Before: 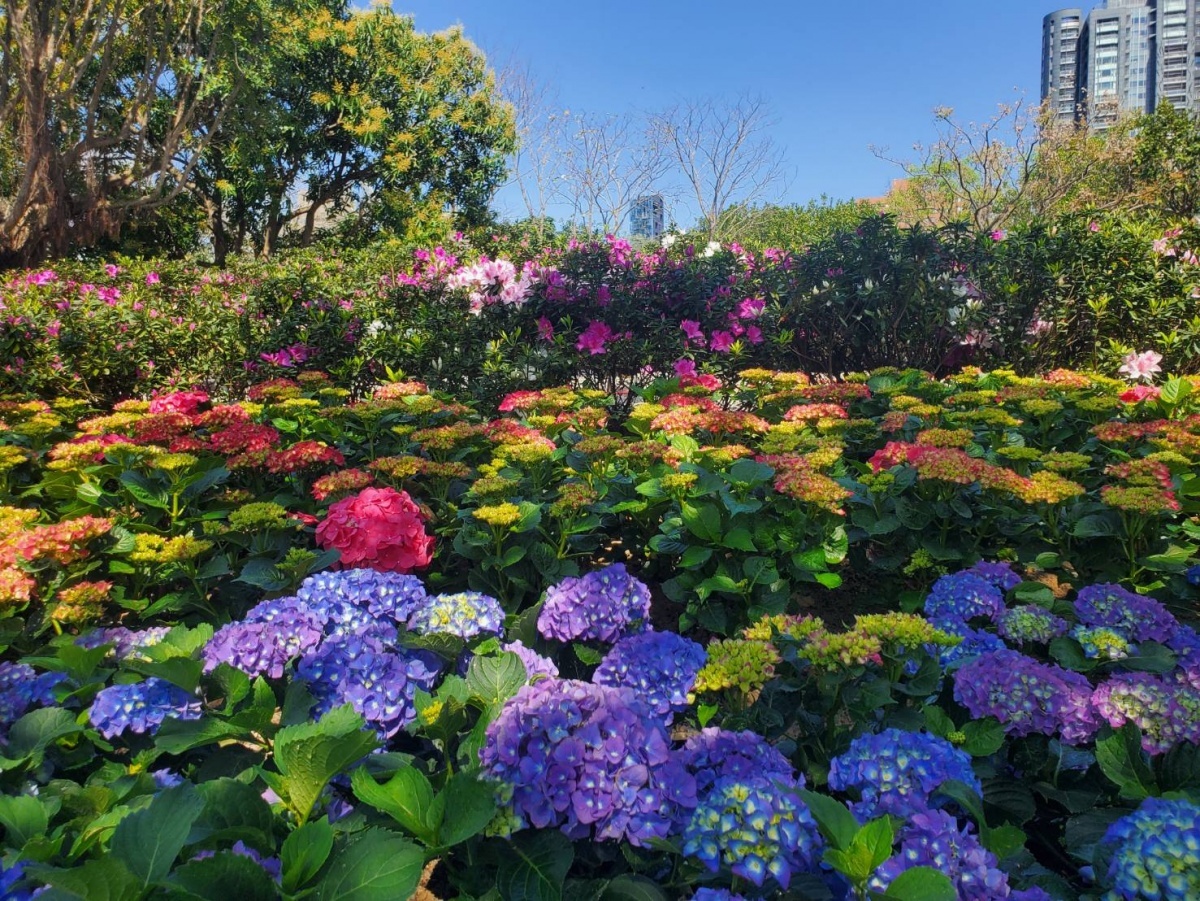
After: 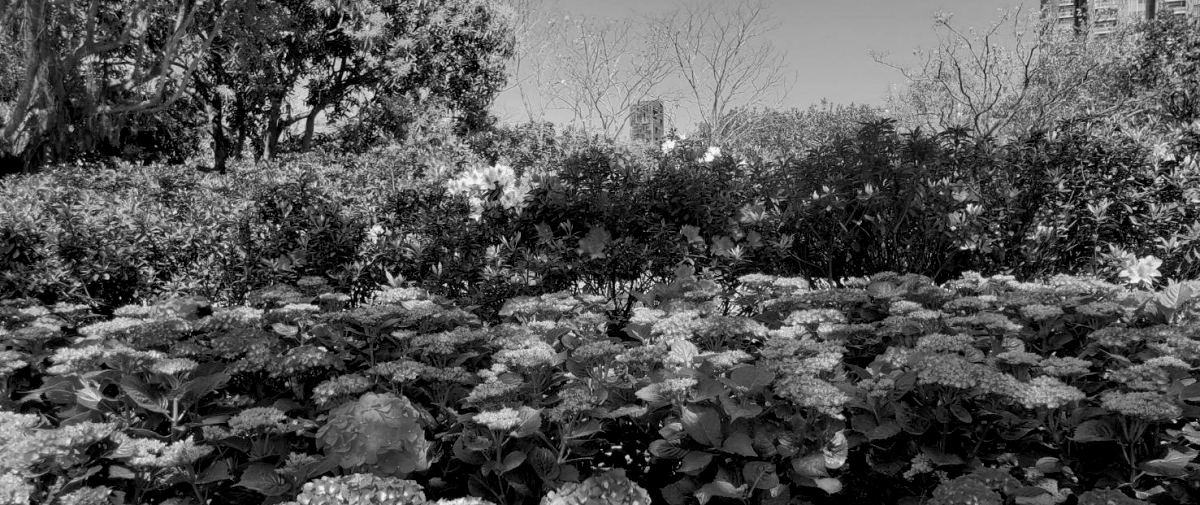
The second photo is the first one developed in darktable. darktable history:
exposure: black level correction 0.011, compensate highlight preservation false
color correction: highlights a* 0.207, highlights b* 2.7, shadows a* -0.874, shadows b* -4.78
crop and rotate: top 10.605%, bottom 33.274%
monochrome: on, module defaults
